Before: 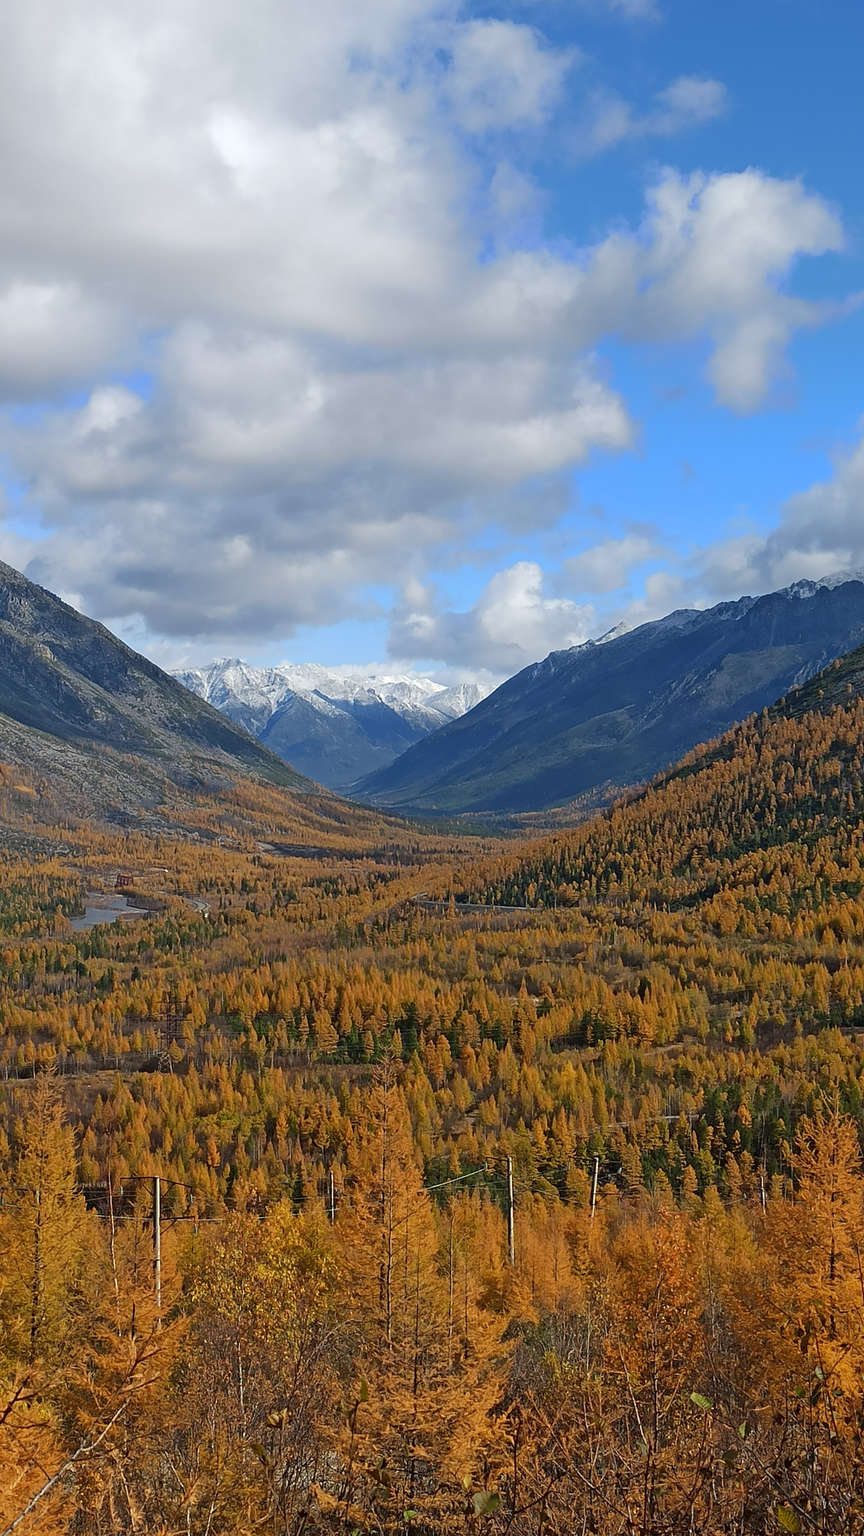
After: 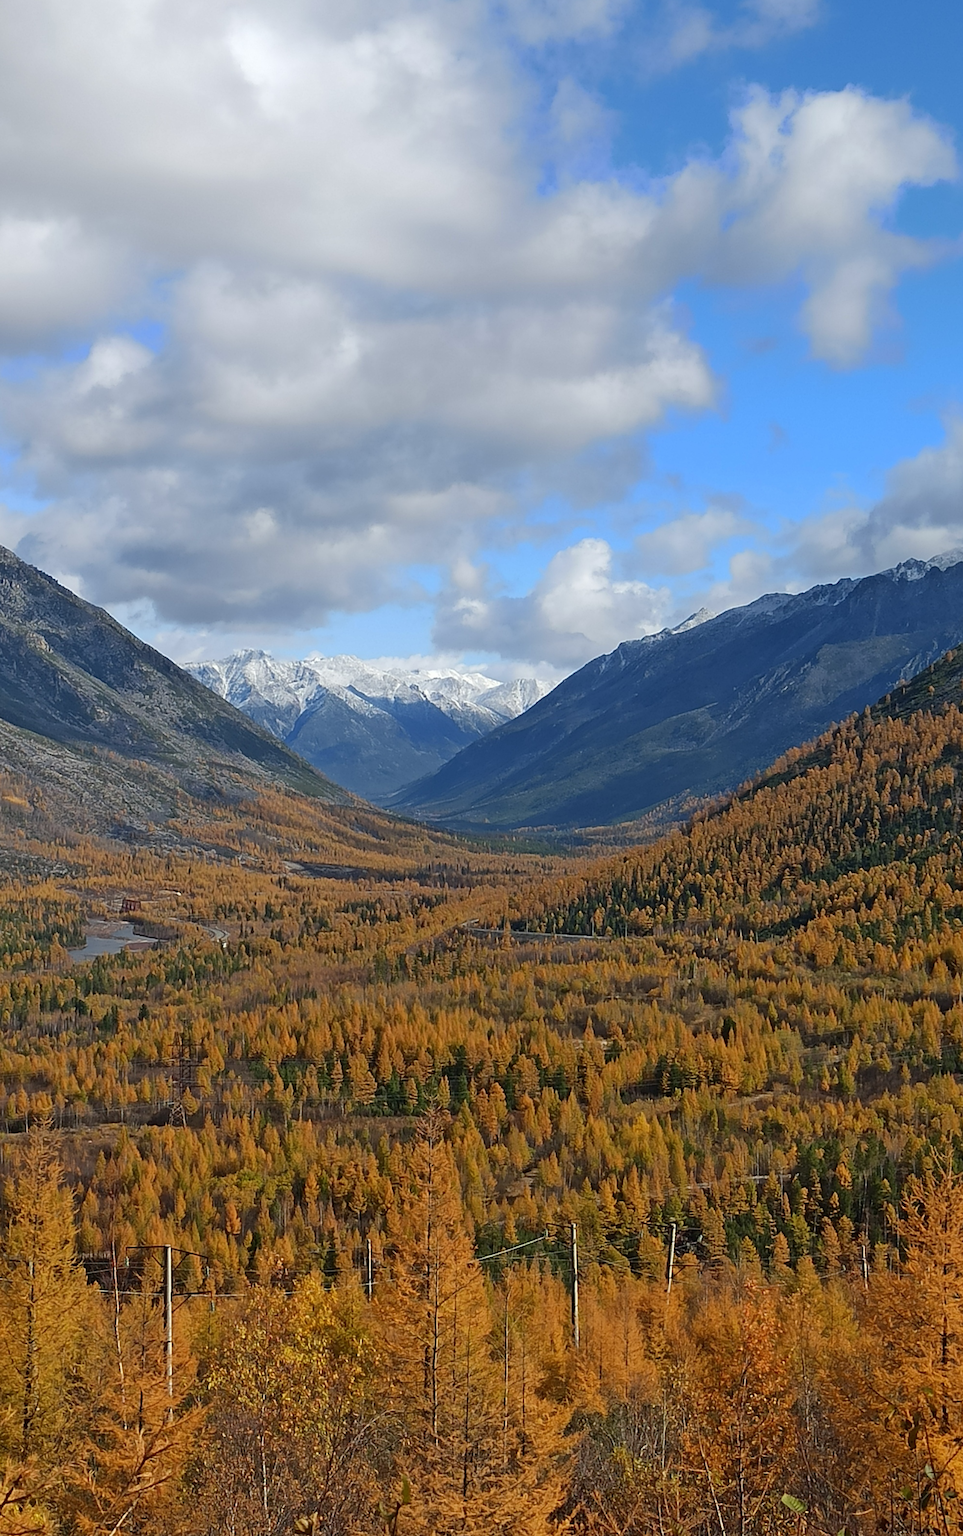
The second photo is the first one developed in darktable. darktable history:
crop: left 1.314%, top 6.113%, right 1.673%, bottom 6.921%
